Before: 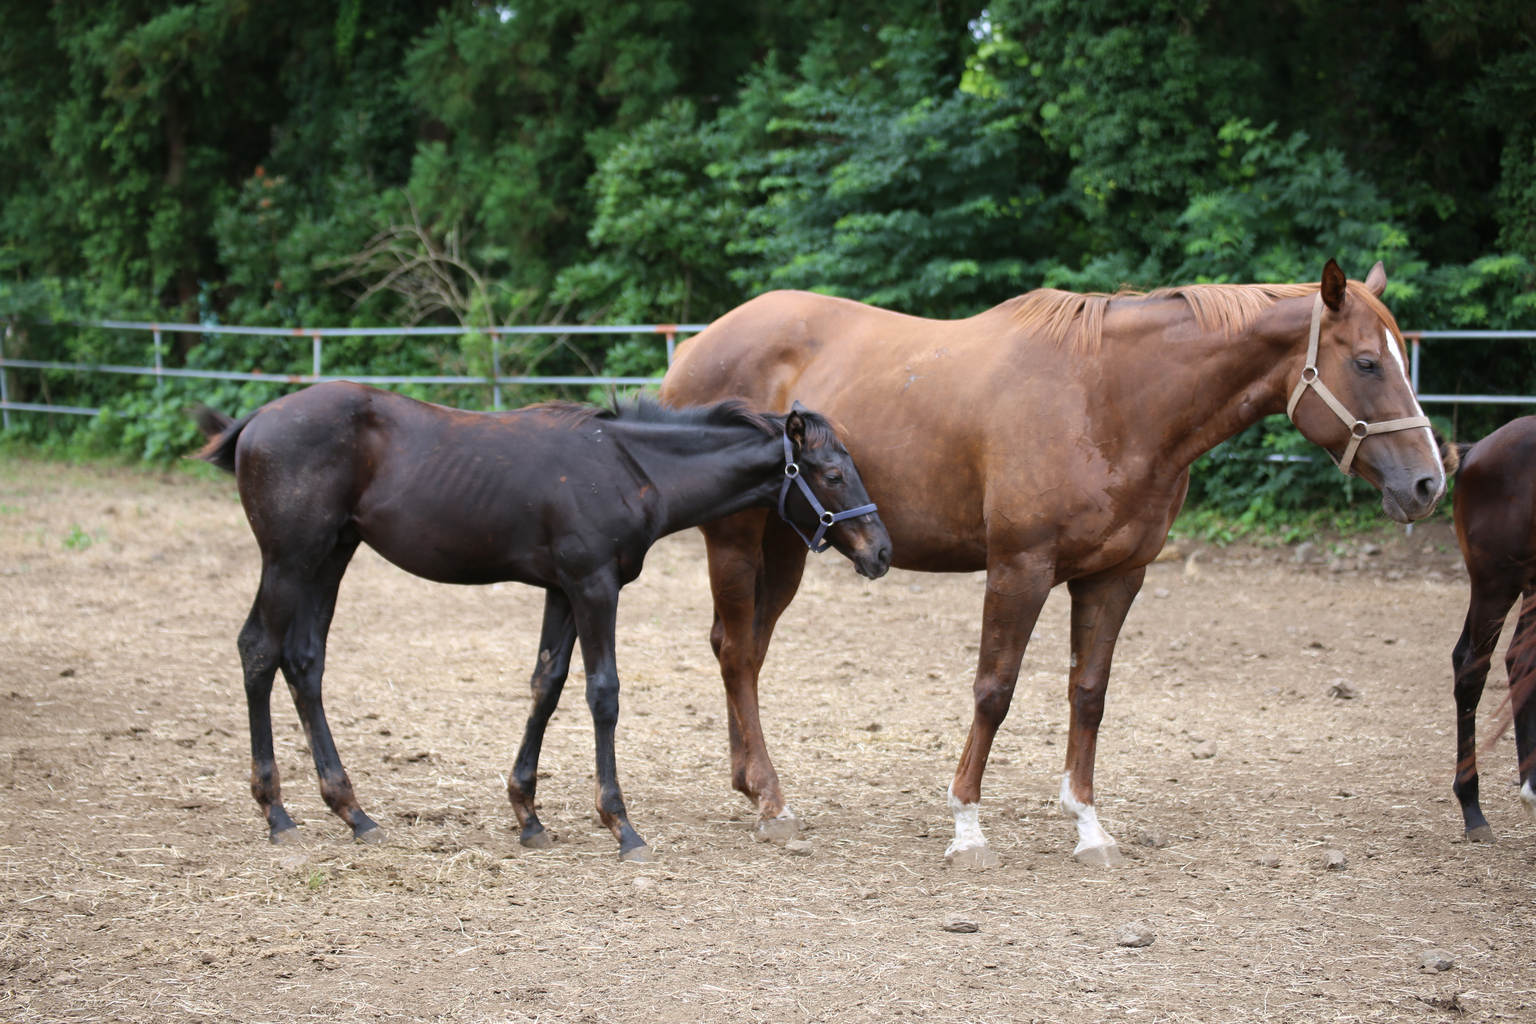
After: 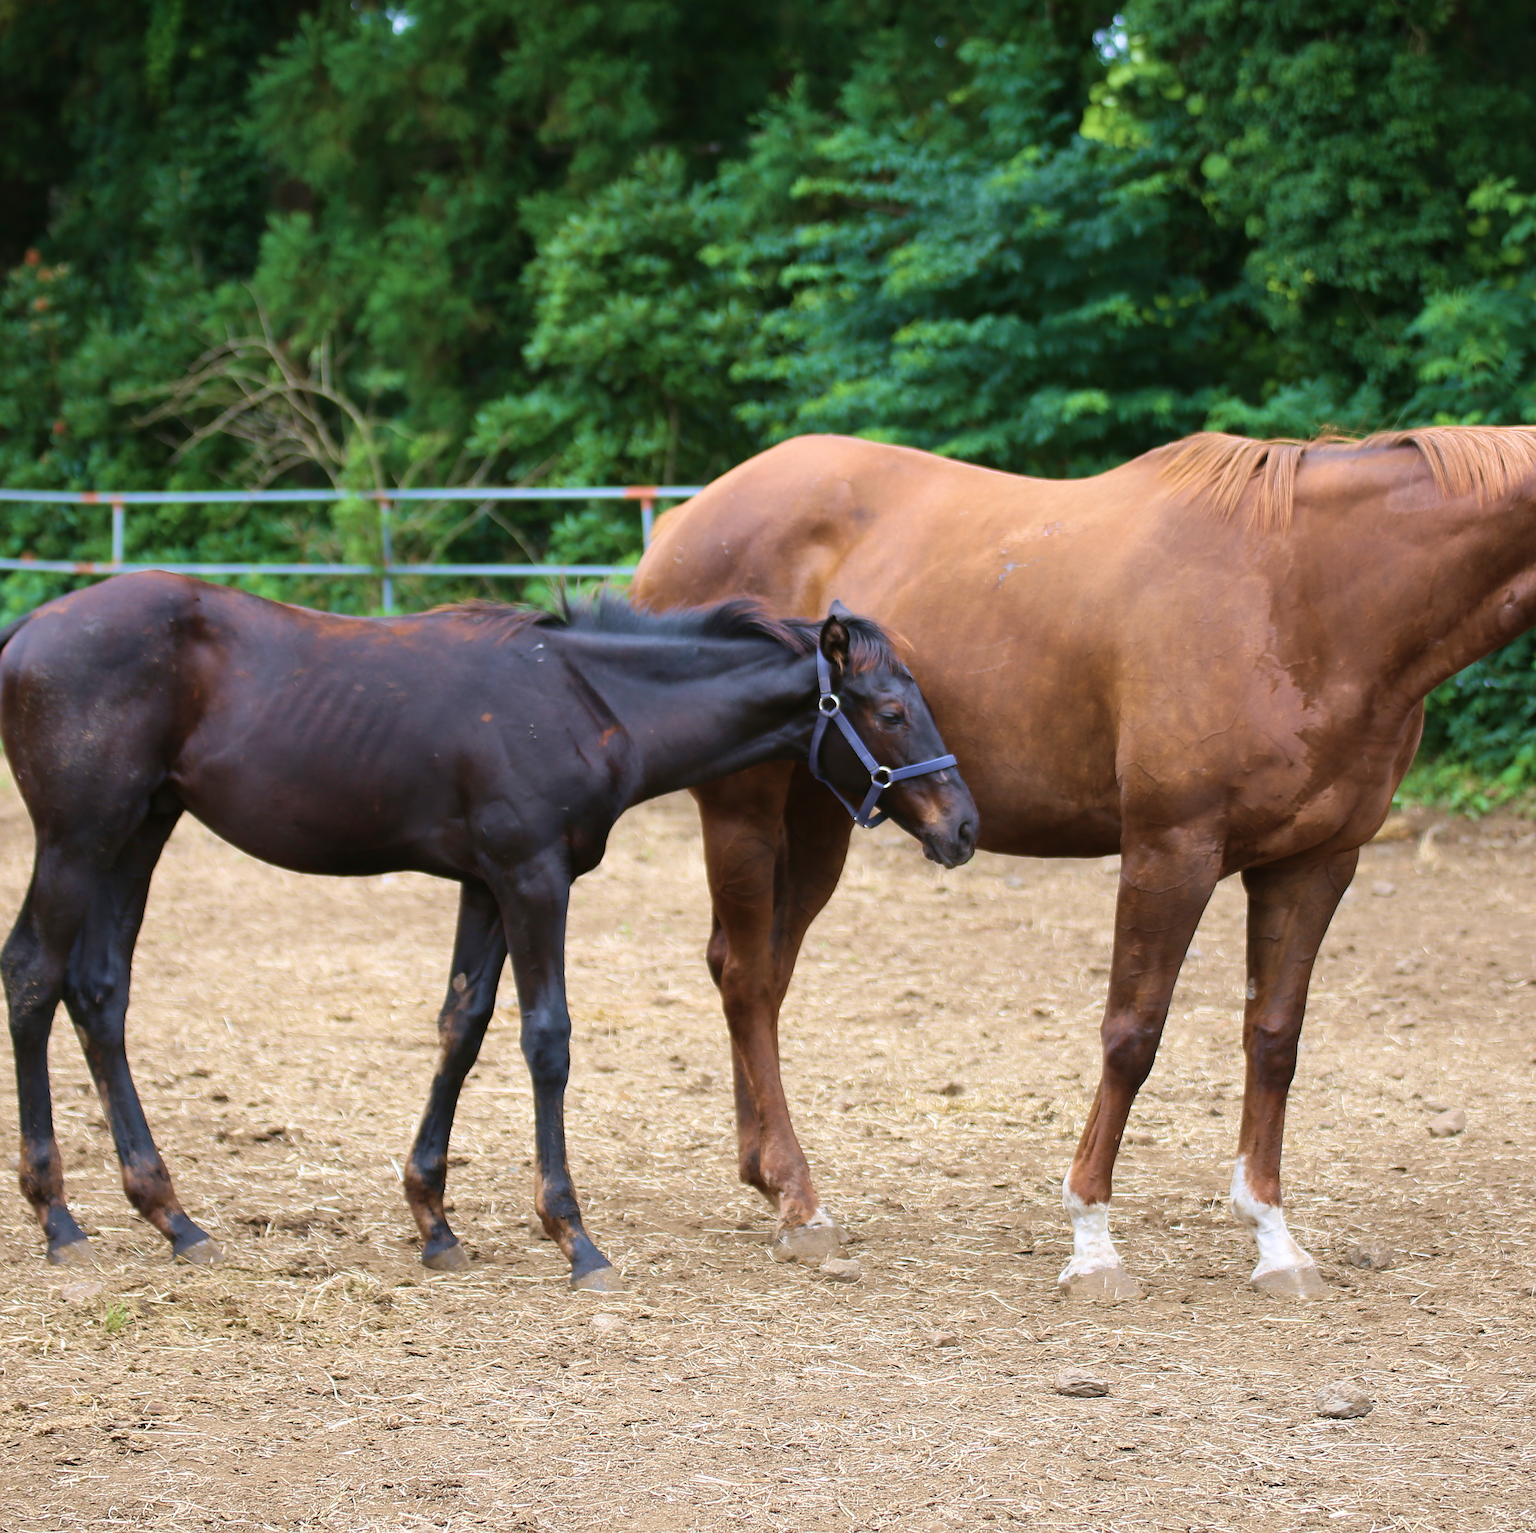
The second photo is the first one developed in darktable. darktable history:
crop and rotate: left 15.528%, right 17.687%
velvia: strength 49.35%
sharpen: on, module defaults
